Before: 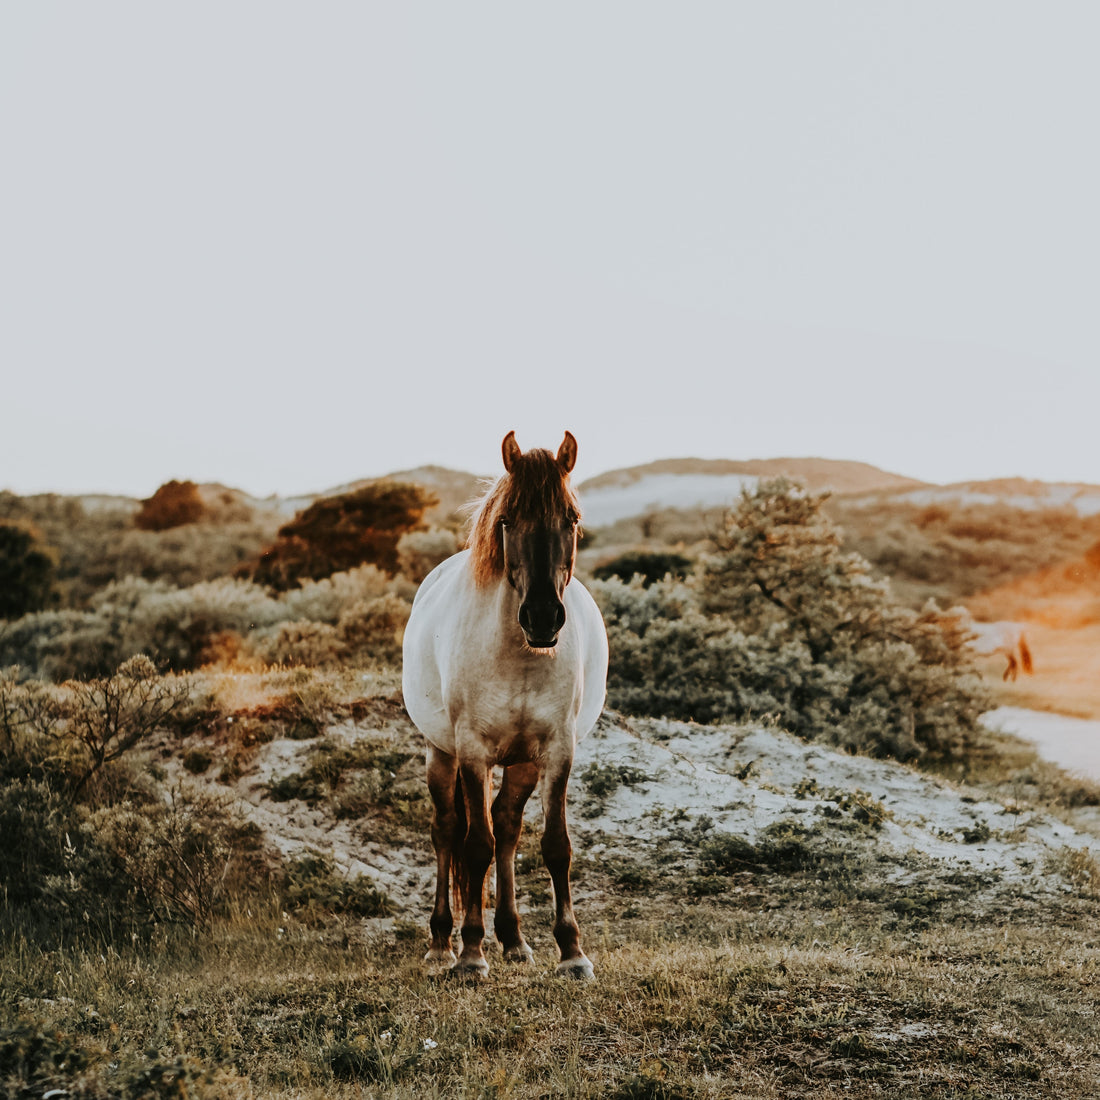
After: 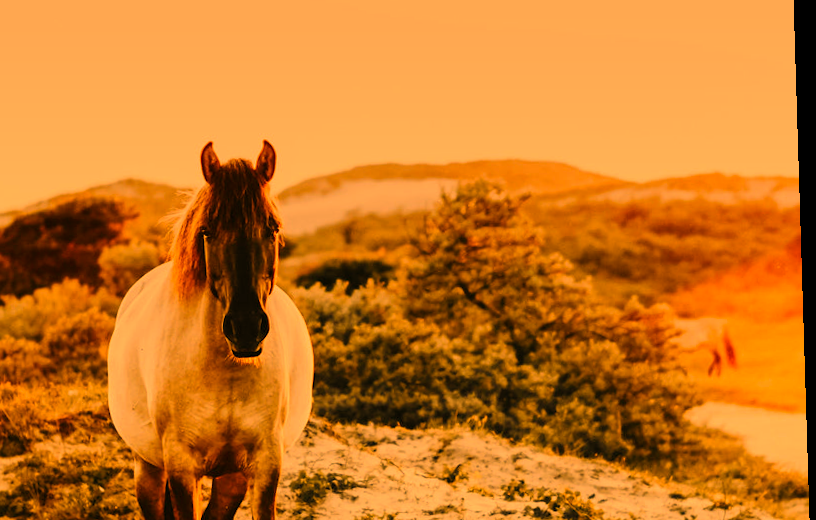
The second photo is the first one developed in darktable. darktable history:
crop and rotate: left 27.938%, top 27.046%, bottom 27.046%
graduated density: on, module defaults
rotate and perspective: rotation -1.77°, lens shift (horizontal) 0.004, automatic cropping off
white balance: red 1.467, blue 0.684
color balance rgb: perceptual saturation grading › global saturation 30%, global vibrance 20%
